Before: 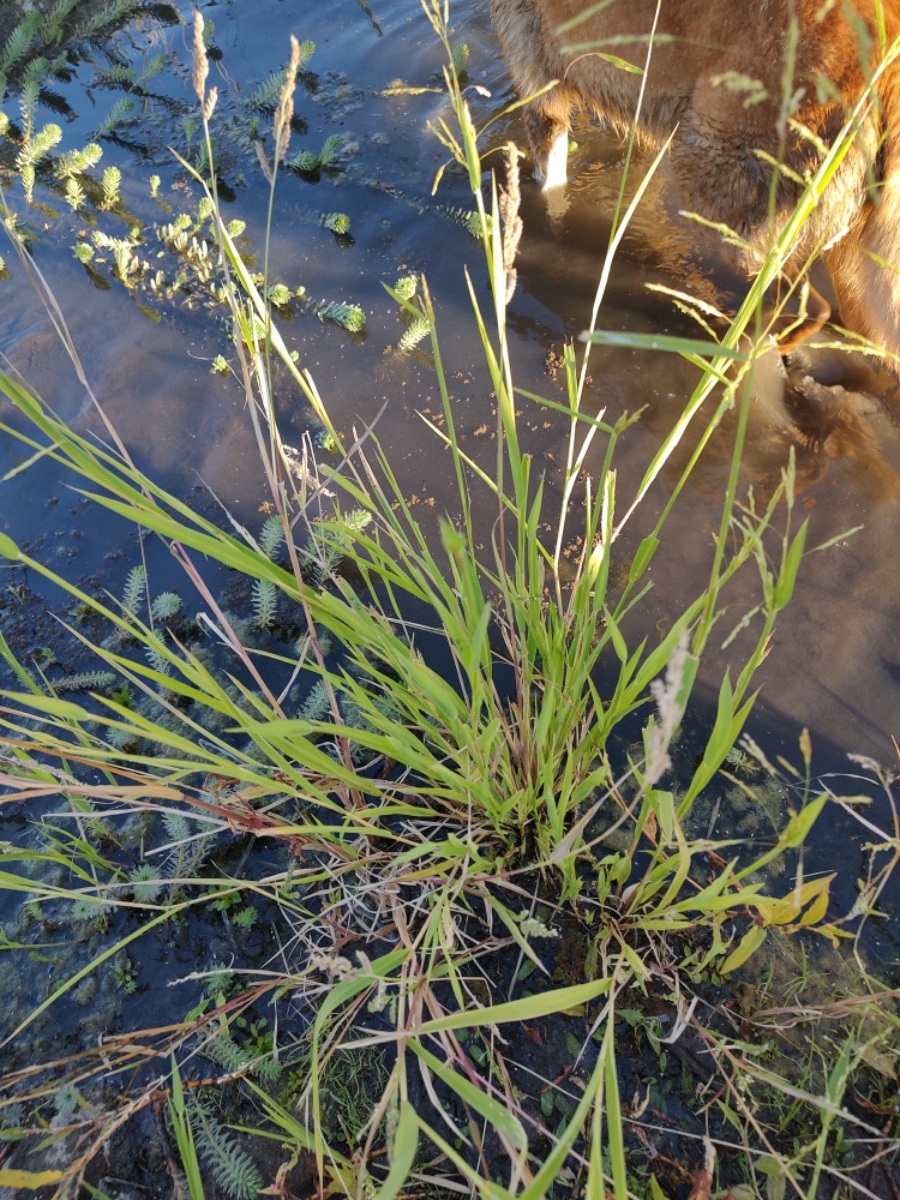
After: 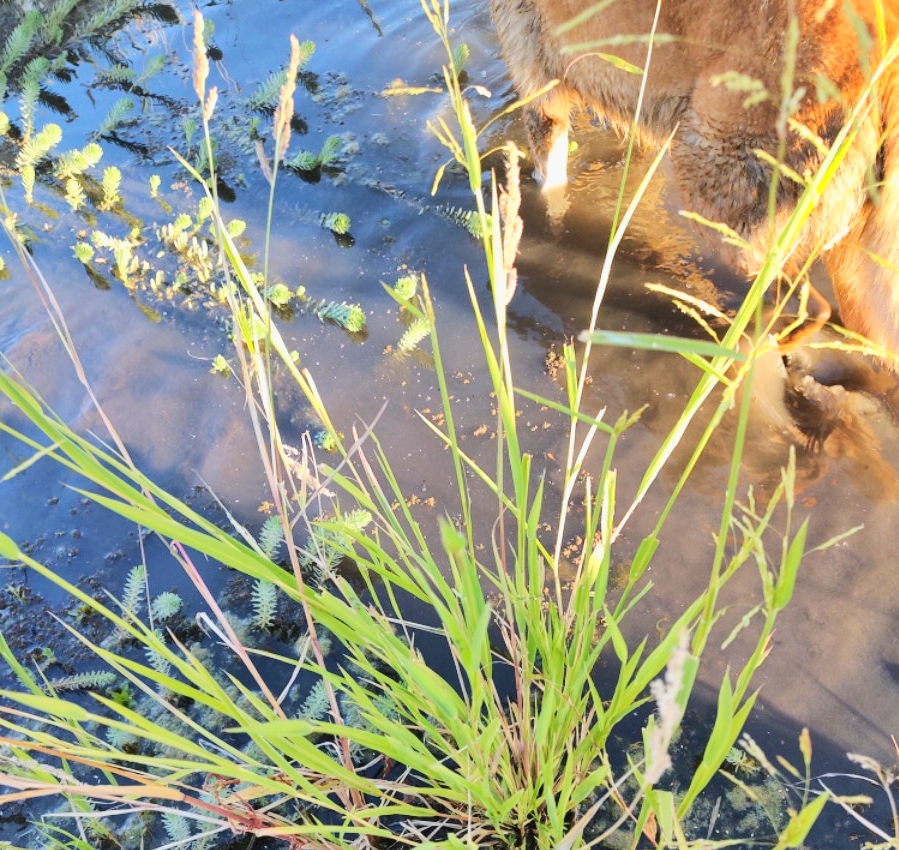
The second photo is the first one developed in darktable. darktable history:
crop: right 0%, bottom 29.137%
base curve: curves: ch0 [(0, 0) (0.025, 0.046) (0.112, 0.277) (0.467, 0.74) (0.814, 0.929) (1, 0.942)]
